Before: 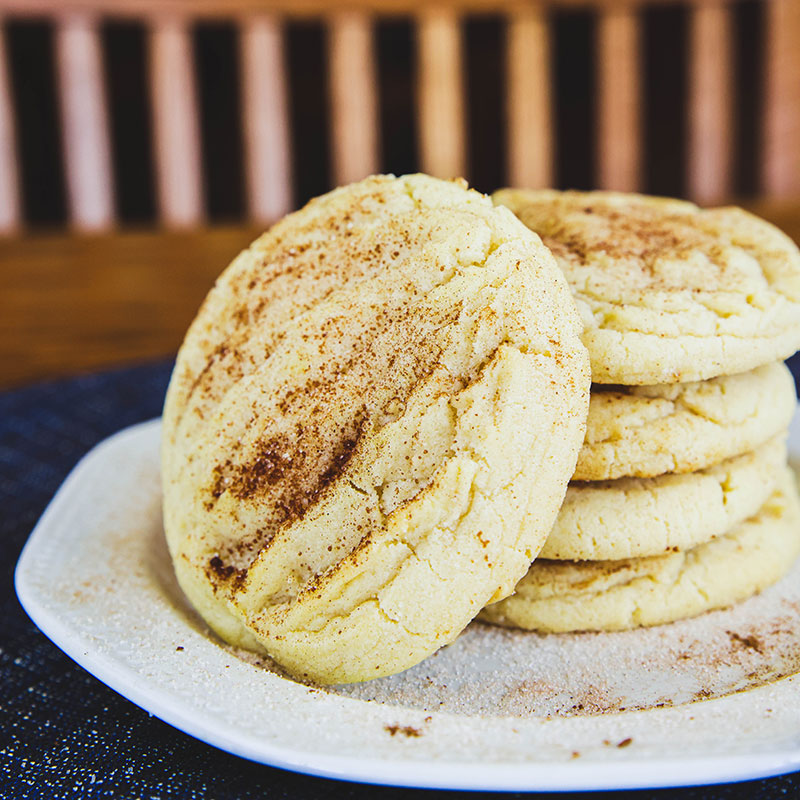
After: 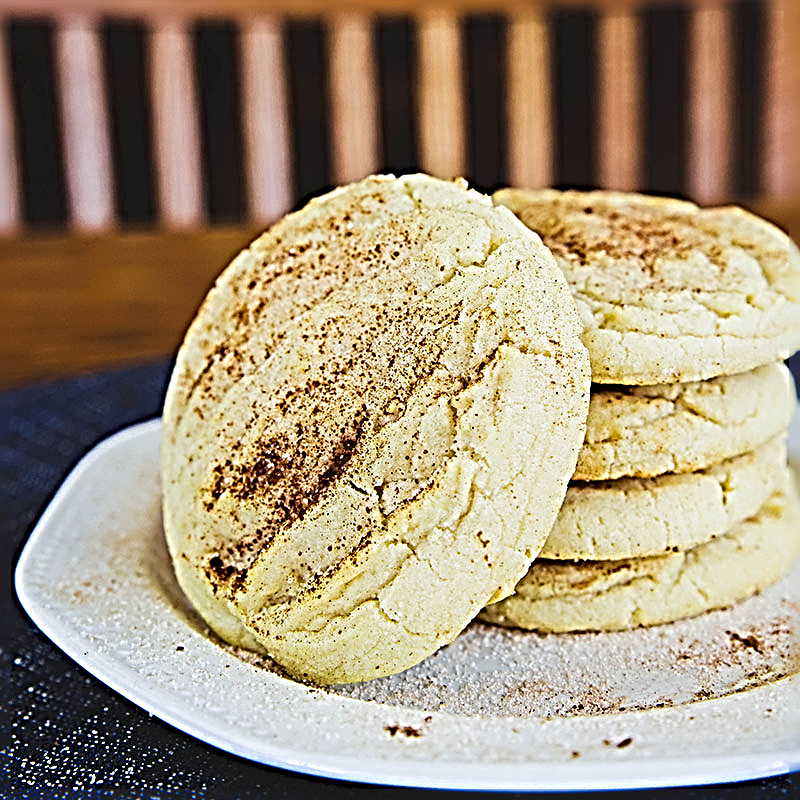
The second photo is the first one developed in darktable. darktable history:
sharpen: radius 4.051, amount 1.991
